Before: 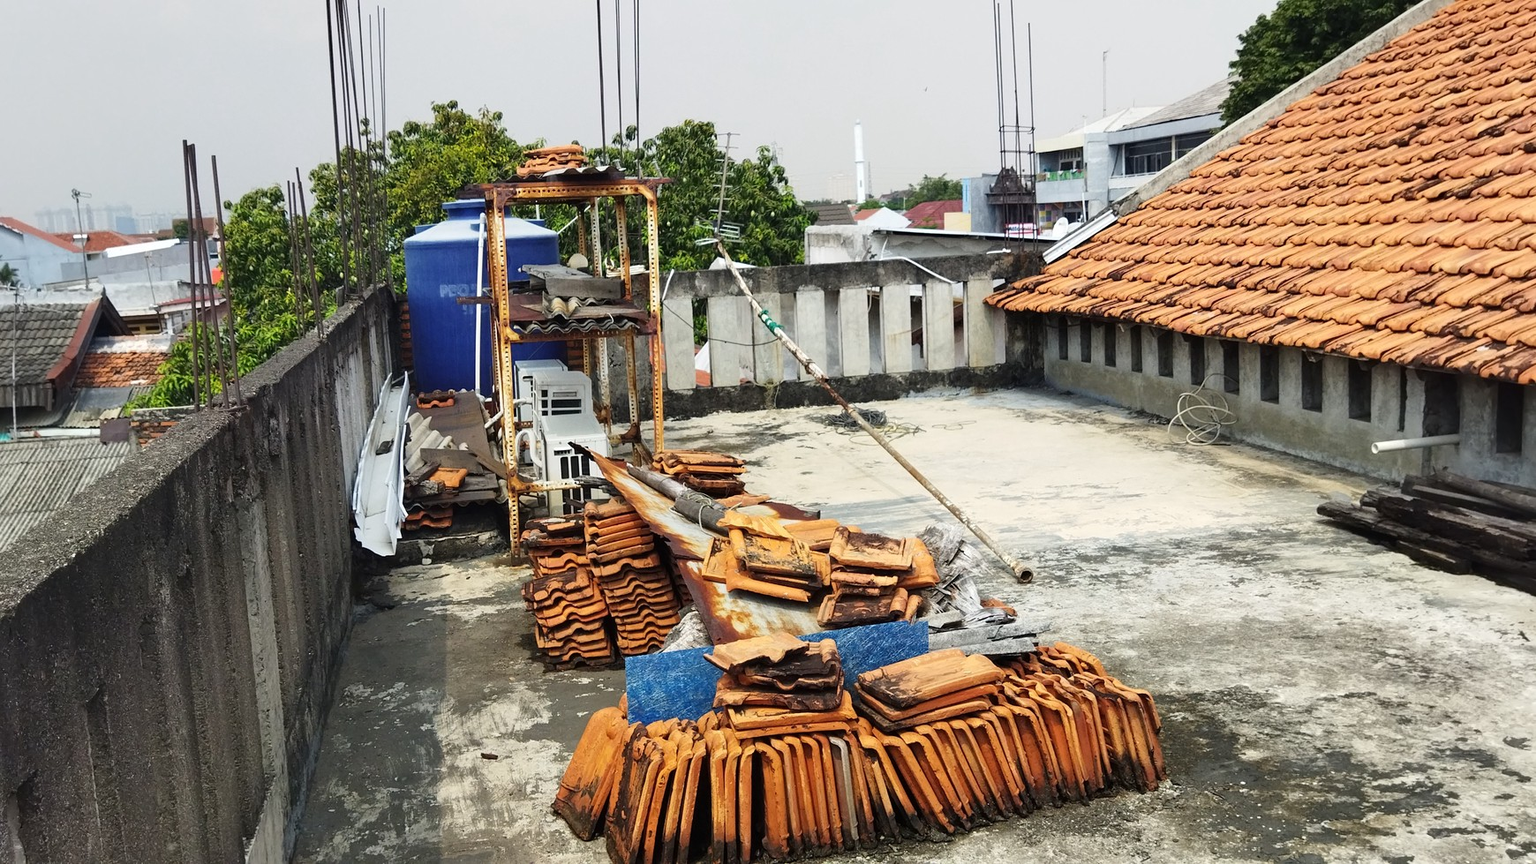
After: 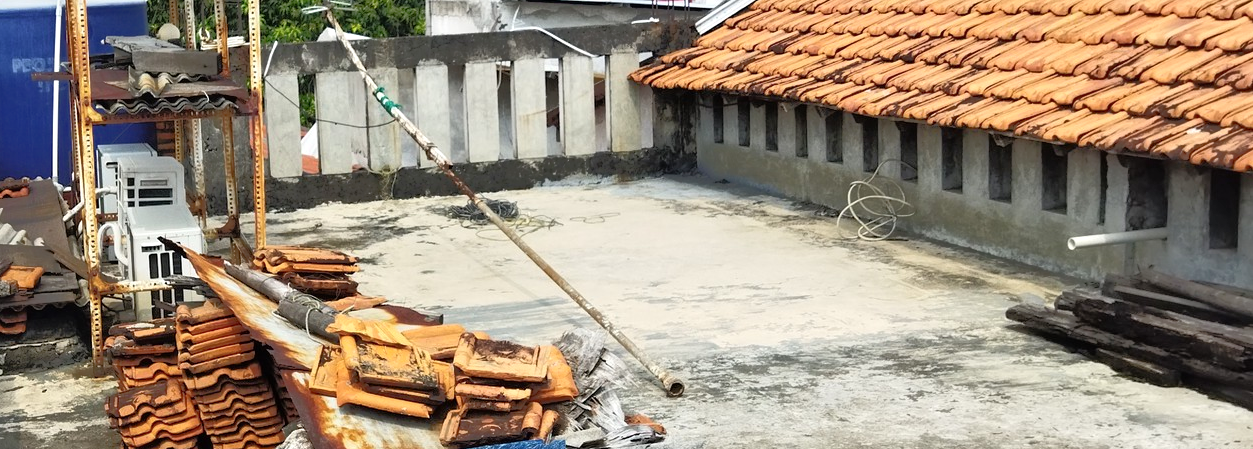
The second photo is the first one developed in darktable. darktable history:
tone equalizer: -8 EV -0.528 EV, -7 EV -0.319 EV, -6 EV -0.083 EV, -5 EV 0.413 EV, -4 EV 0.985 EV, -3 EV 0.791 EV, -2 EV -0.01 EV, -1 EV 0.14 EV, +0 EV -0.012 EV, smoothing 1
crop and rotate: left 27.938%, top 27.046%, bottom 27.046%
